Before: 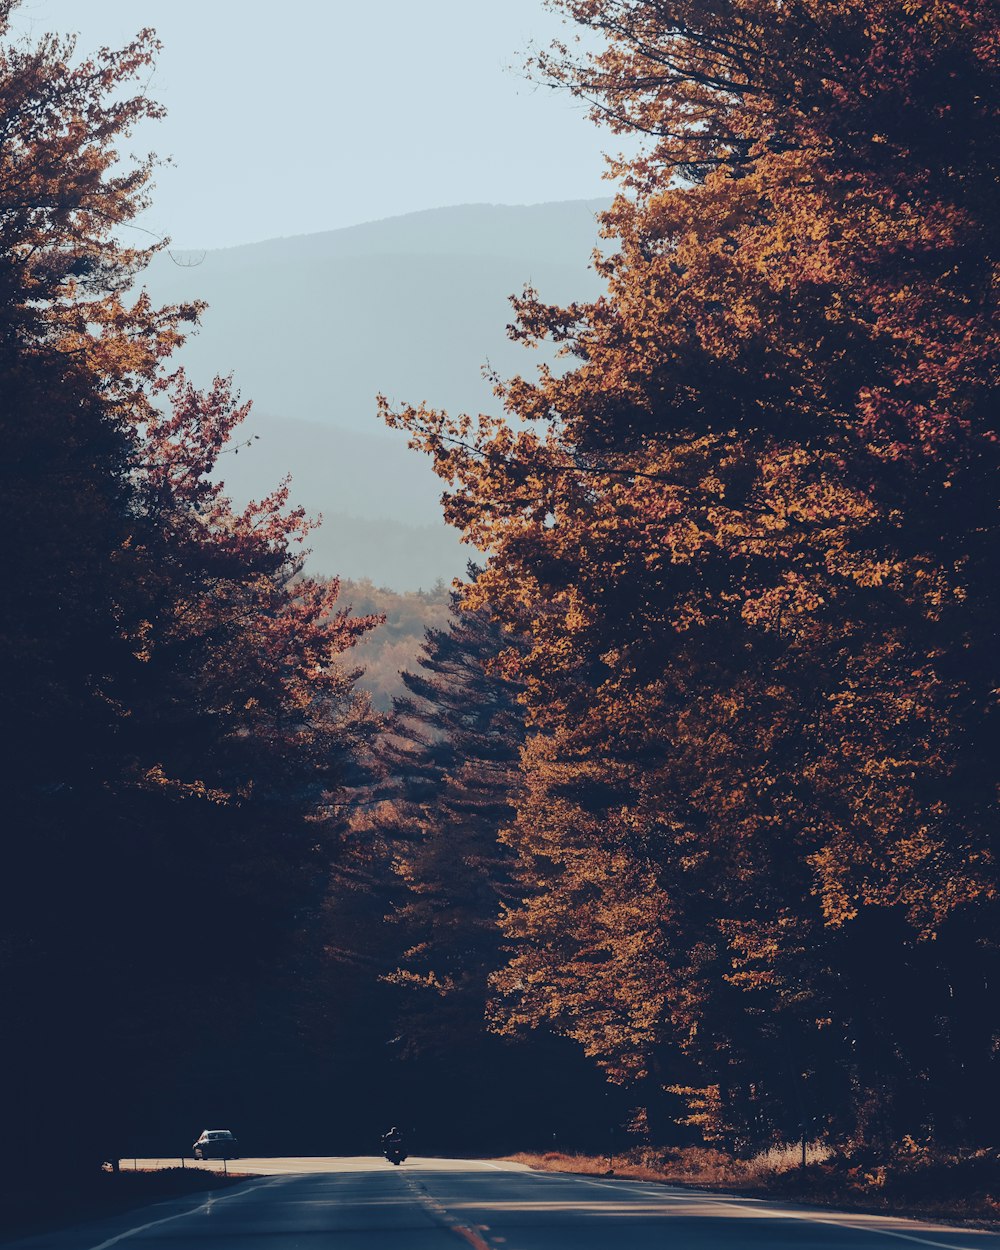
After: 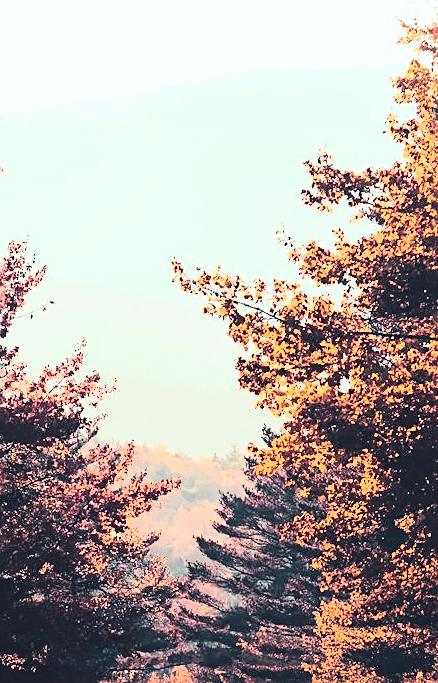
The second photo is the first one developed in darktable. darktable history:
crop: left 20.526%, top 10.805%, right 35.607%, bottom 34.532%
exposure: black level correction 0, exposure 1.2 EV, compensate exposure bias true, compensate highlight preservation false
sharpen: on, module defaults
color calibration: x 0.328, y 0.343, temperature 5671.65 K
contrast brightness saturation: contrast 0.152, brightness 0.049
tone curve: curves: ch0 [(0, 0.014) (0.17, 0.099) (0.398, 0.423) (0.728, 0.808) (0.877, 0.91) (0.99, 0.955)]; ch1 [(0, 0) (0.377, 0.325) (0.493, 0.491) (0.505, 0.504) (0.515, 0.515) (0.554, 0.575) (0.623, 0.643) (0.701, 0.718) (1, 1)]; ch2 [(0, 0) (0.423, 0.453) (0.481, 0.485) (0.501, 0.501) (0.531, 0.527) (0.586, 0.597) (0.663, 0.706) (0.717, 0.753) (1, 0.991)], color space Lab, independent channels, preserve colors none
